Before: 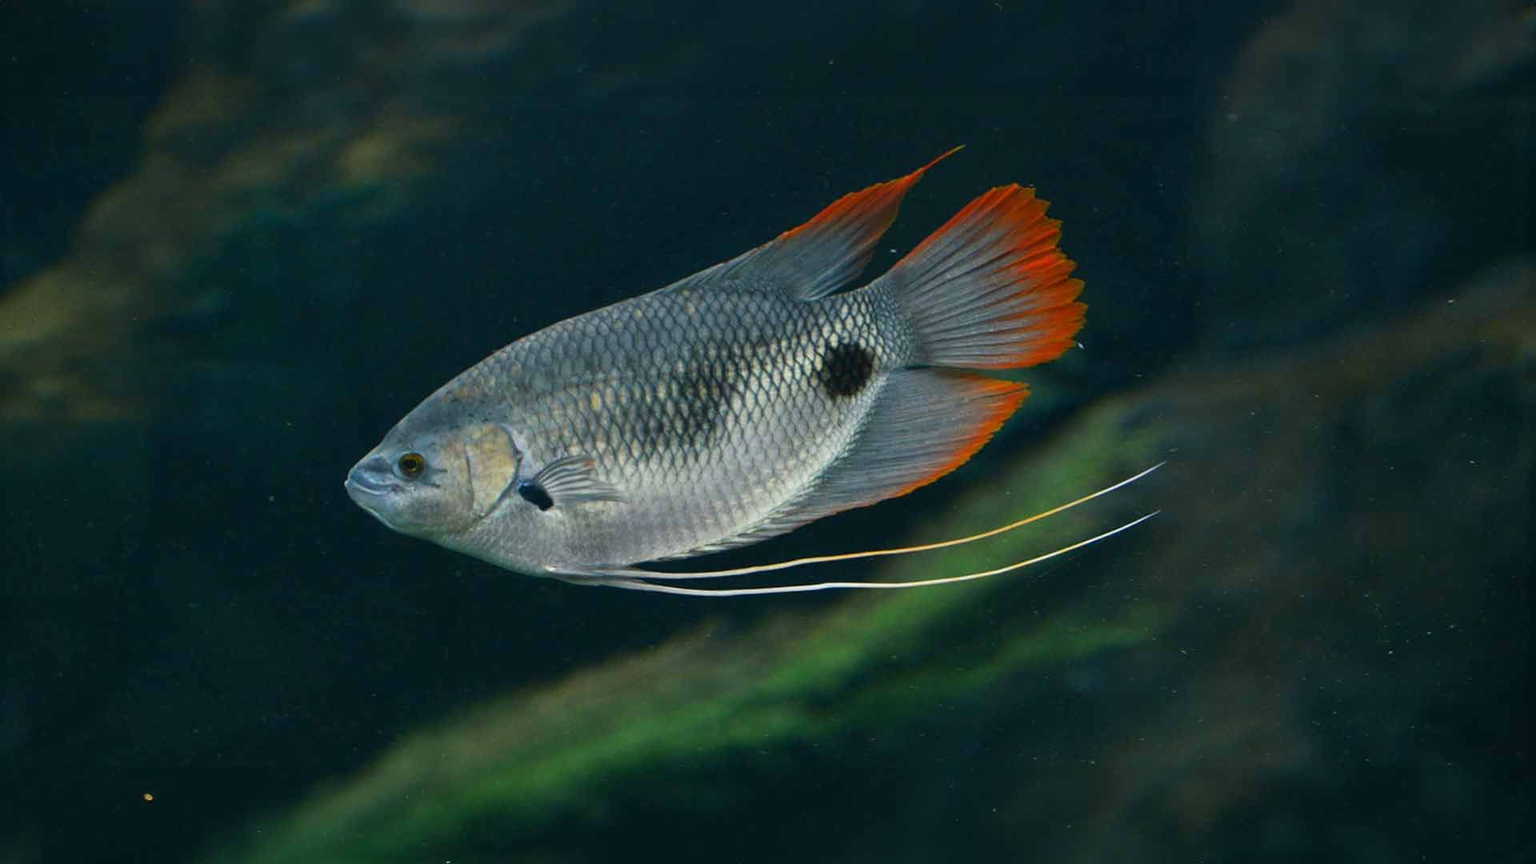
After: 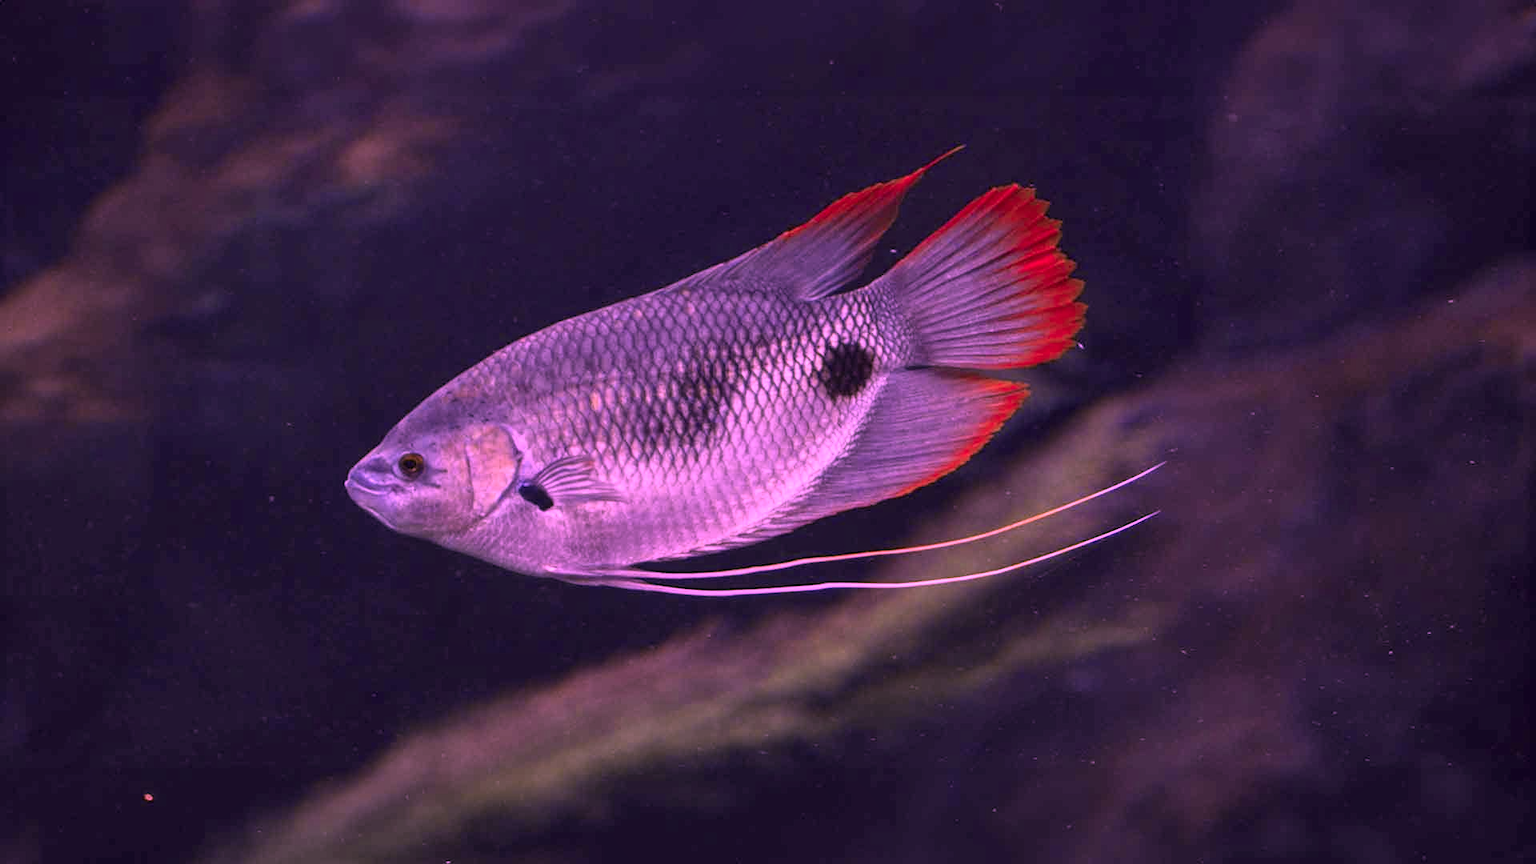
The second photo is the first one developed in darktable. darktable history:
local contrast: on, module defaults
color calibration: illuminant custom, x 0.262, y 0.52, temperature 7011.39 K, saturation algorithm version 1 (2020)
